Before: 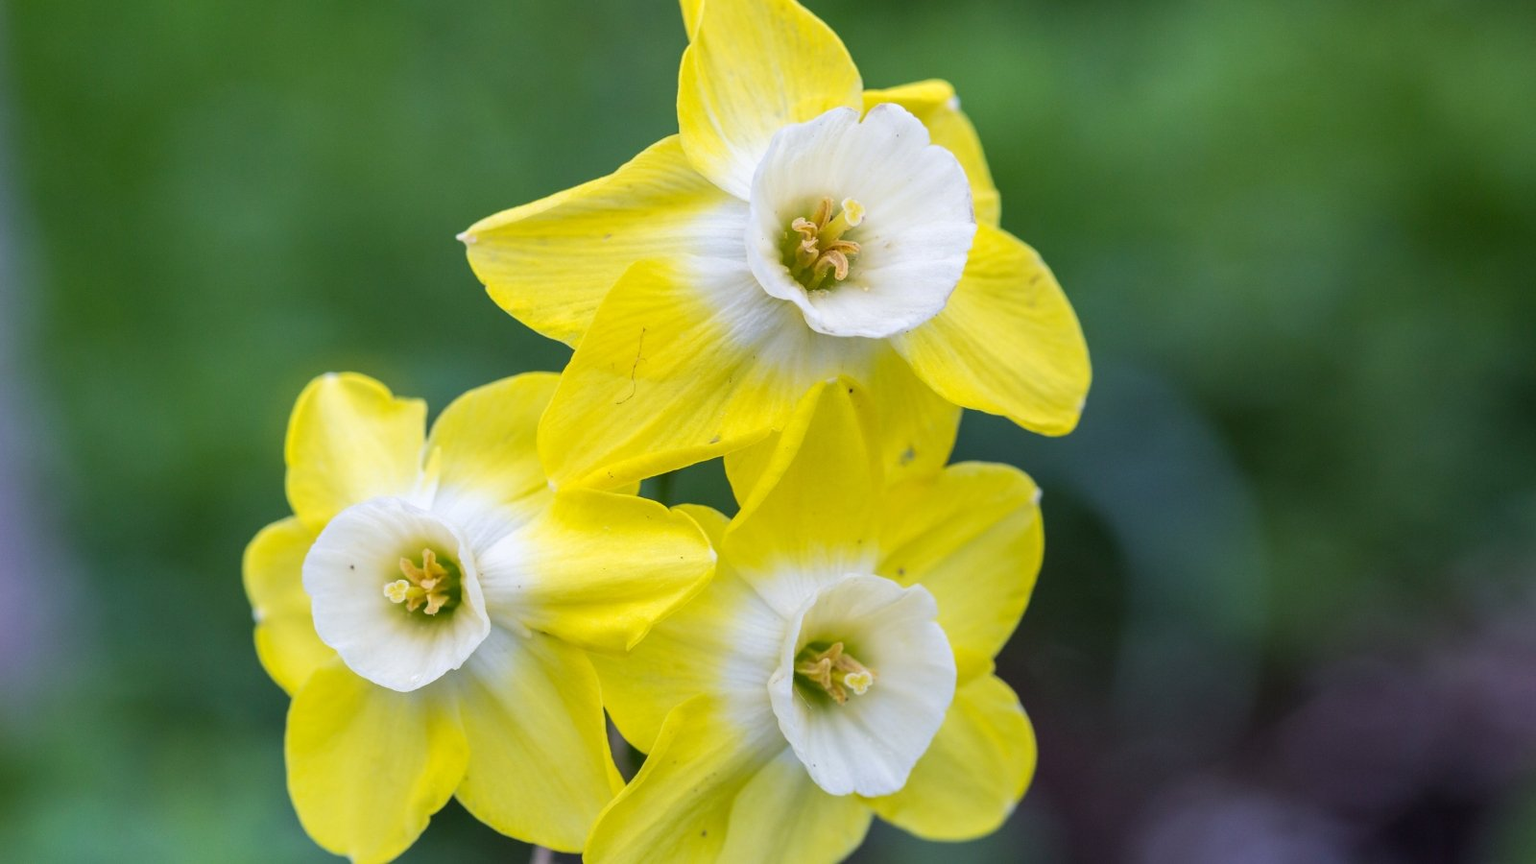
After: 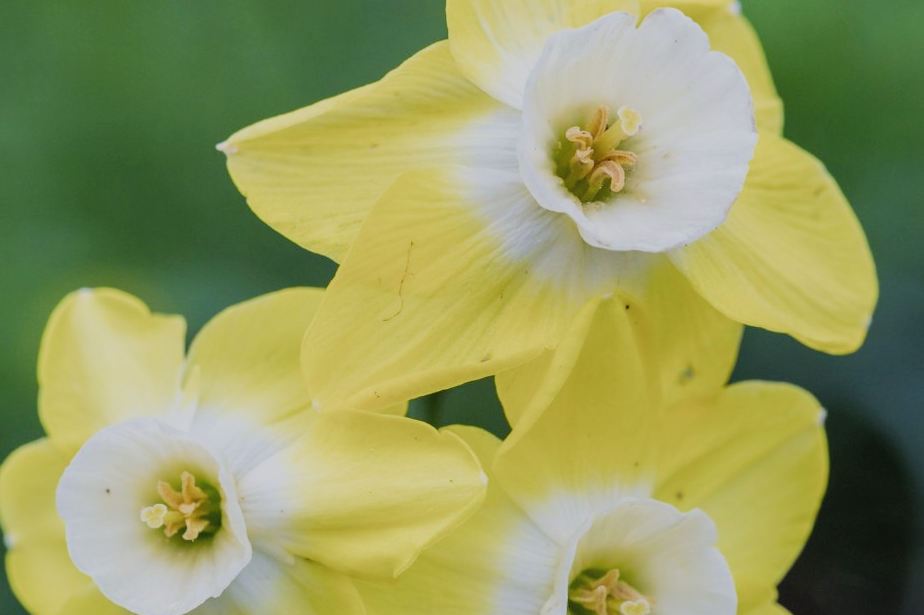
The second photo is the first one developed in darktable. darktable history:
filmic rgb: black relative exposure -7.65 EV, white relative exposure 4.56 EV, hardness 3.61, add noise in highlights 0.002, color science v3 (2019), use custom middle-gray values true, contrast in highlights soft
crop: left 16.217%, top 11.215%, right 26.033%, bottom 20.398%
